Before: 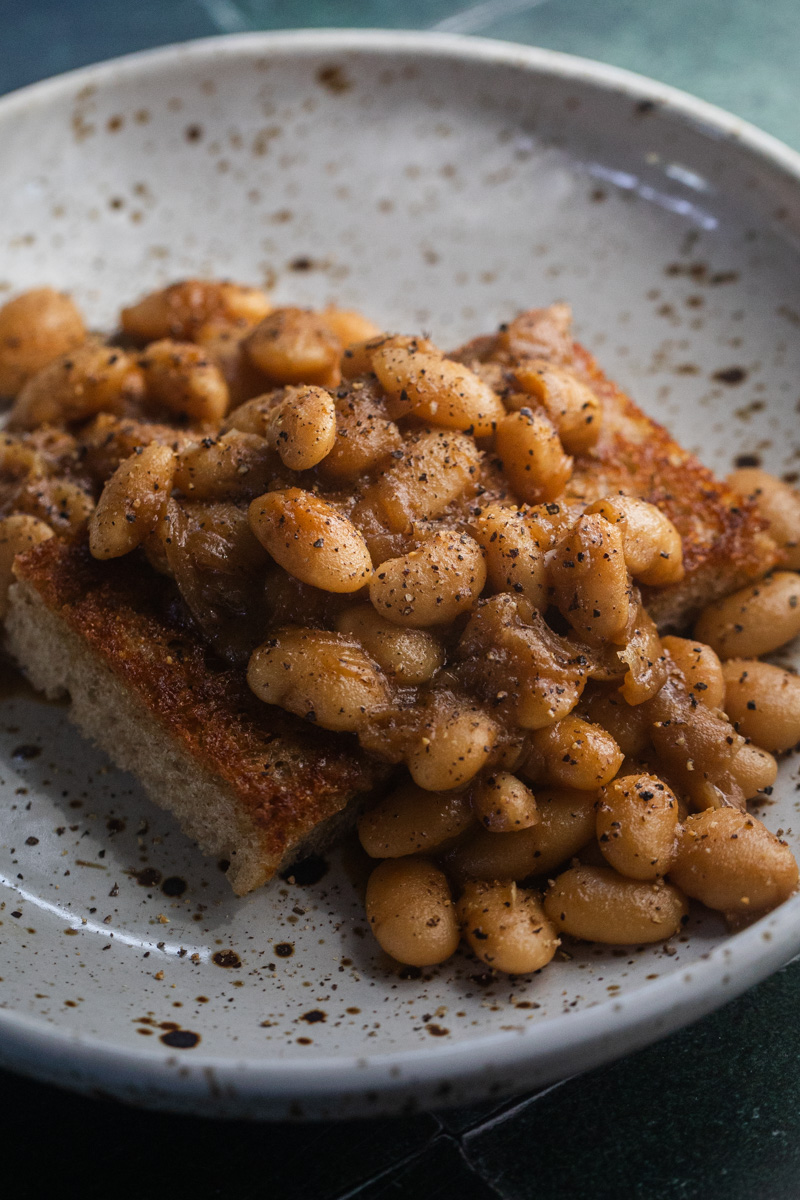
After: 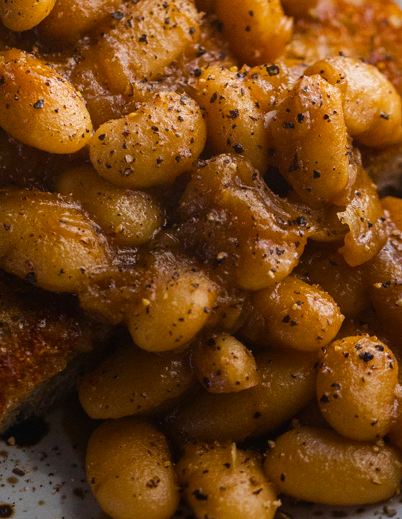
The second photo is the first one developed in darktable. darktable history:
crop: left 35.03%, top 36.625%, right 14.663%, bottom 20.057%
color balance rgb: perceptual saturation grading › global saturation 20%, global vibrance 20%
